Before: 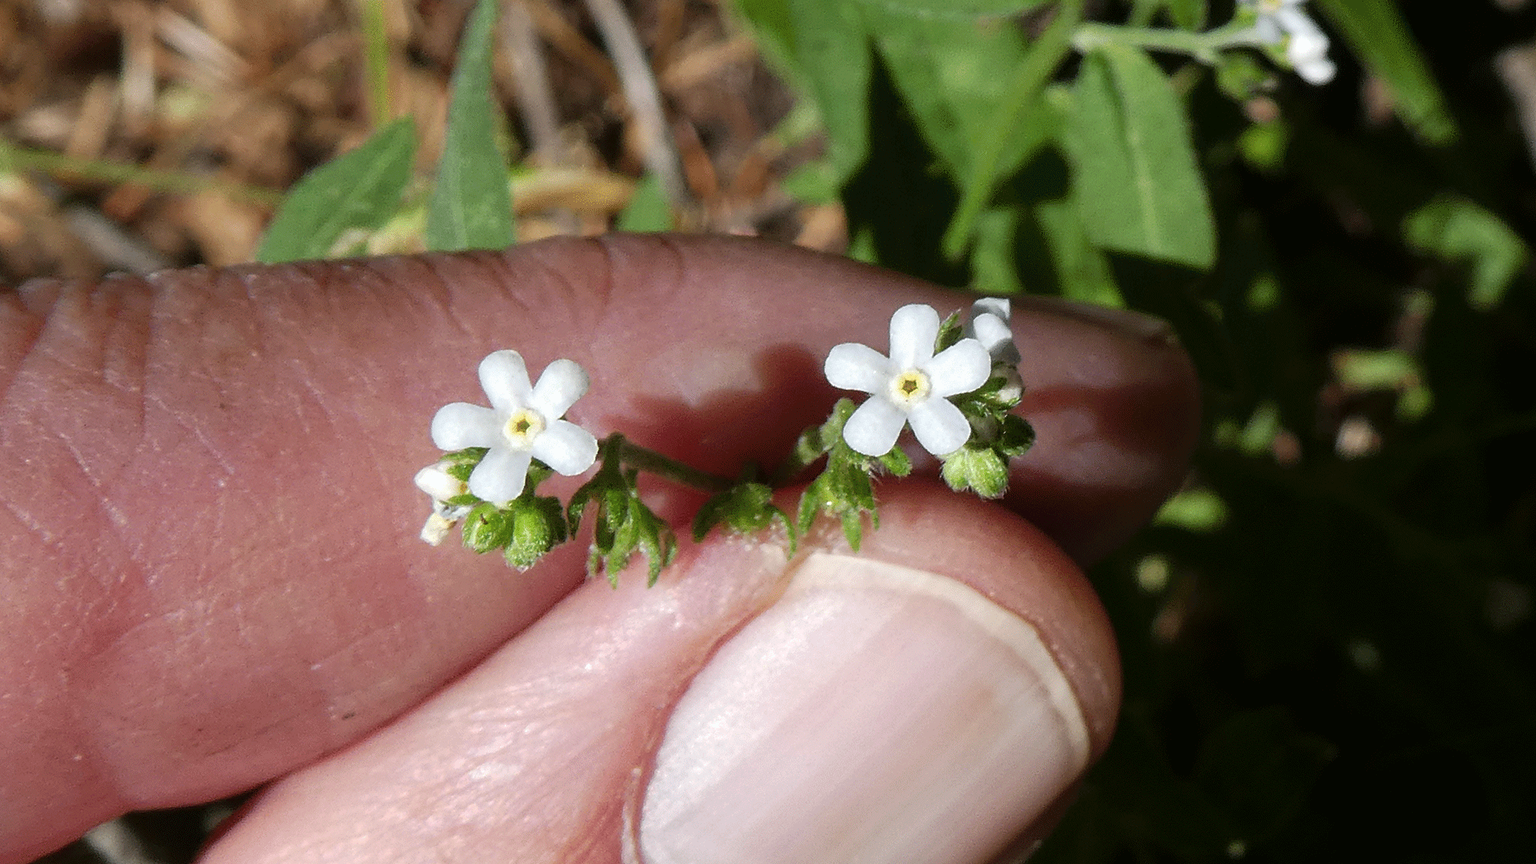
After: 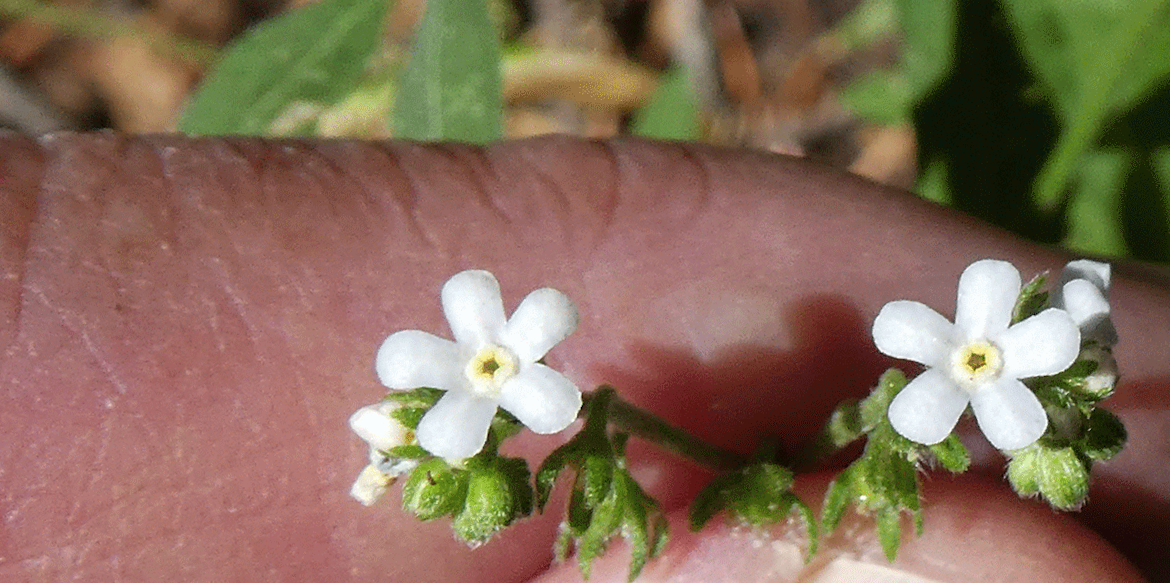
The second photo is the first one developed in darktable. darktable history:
crop and rotate: angle -5.23°, left 2.08%, top 6.962%, right 27.36%, bottom 30.451%
